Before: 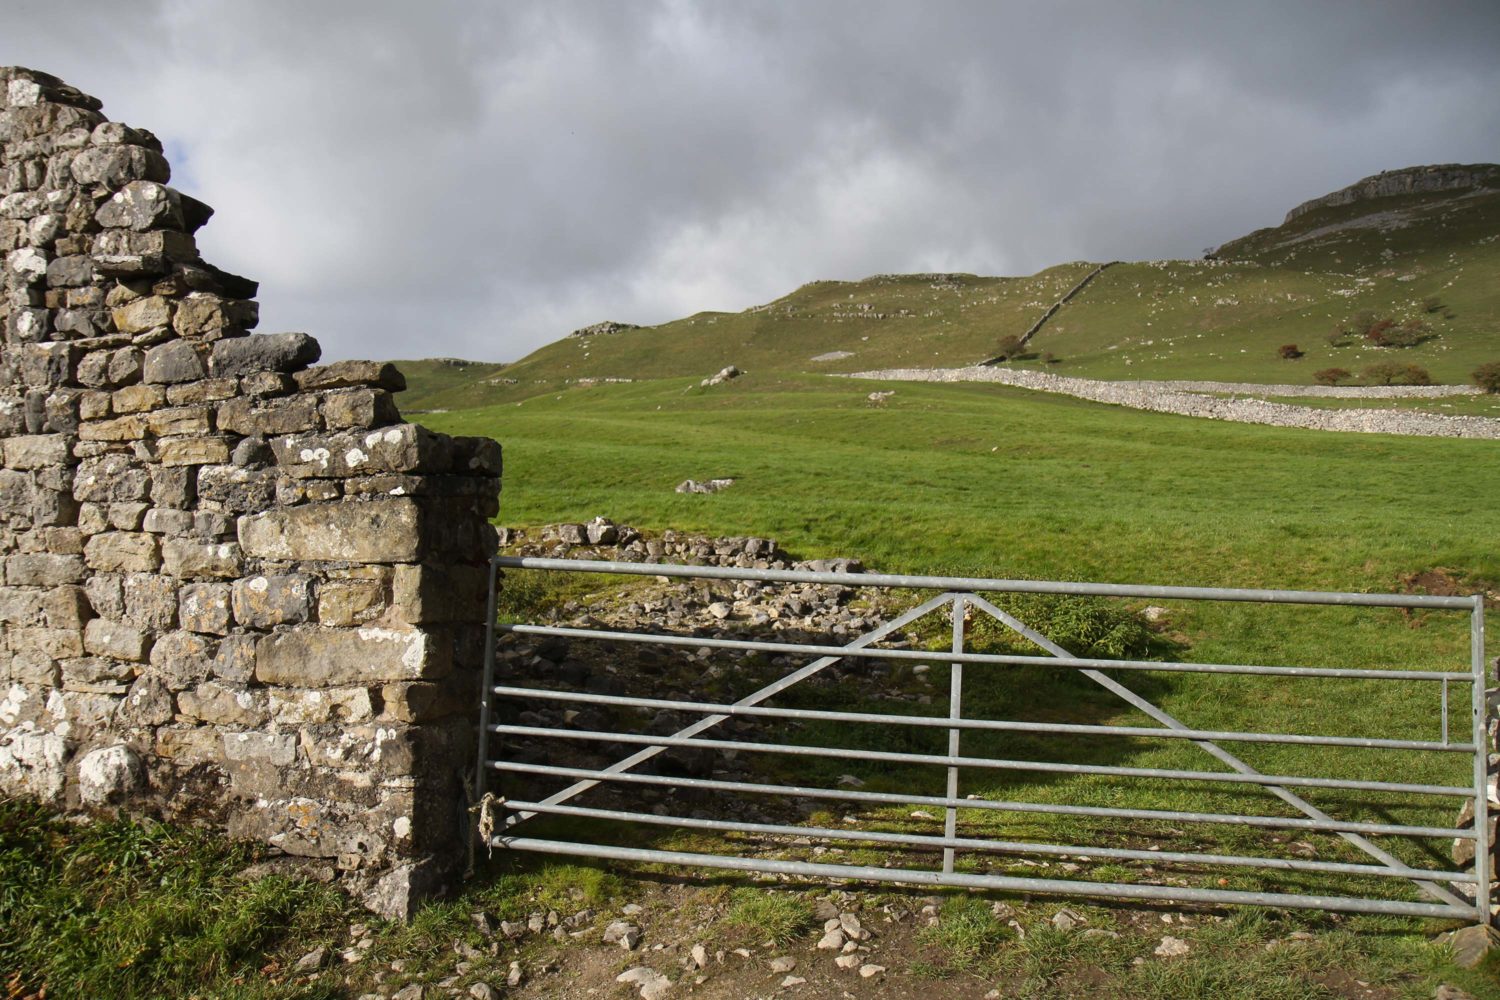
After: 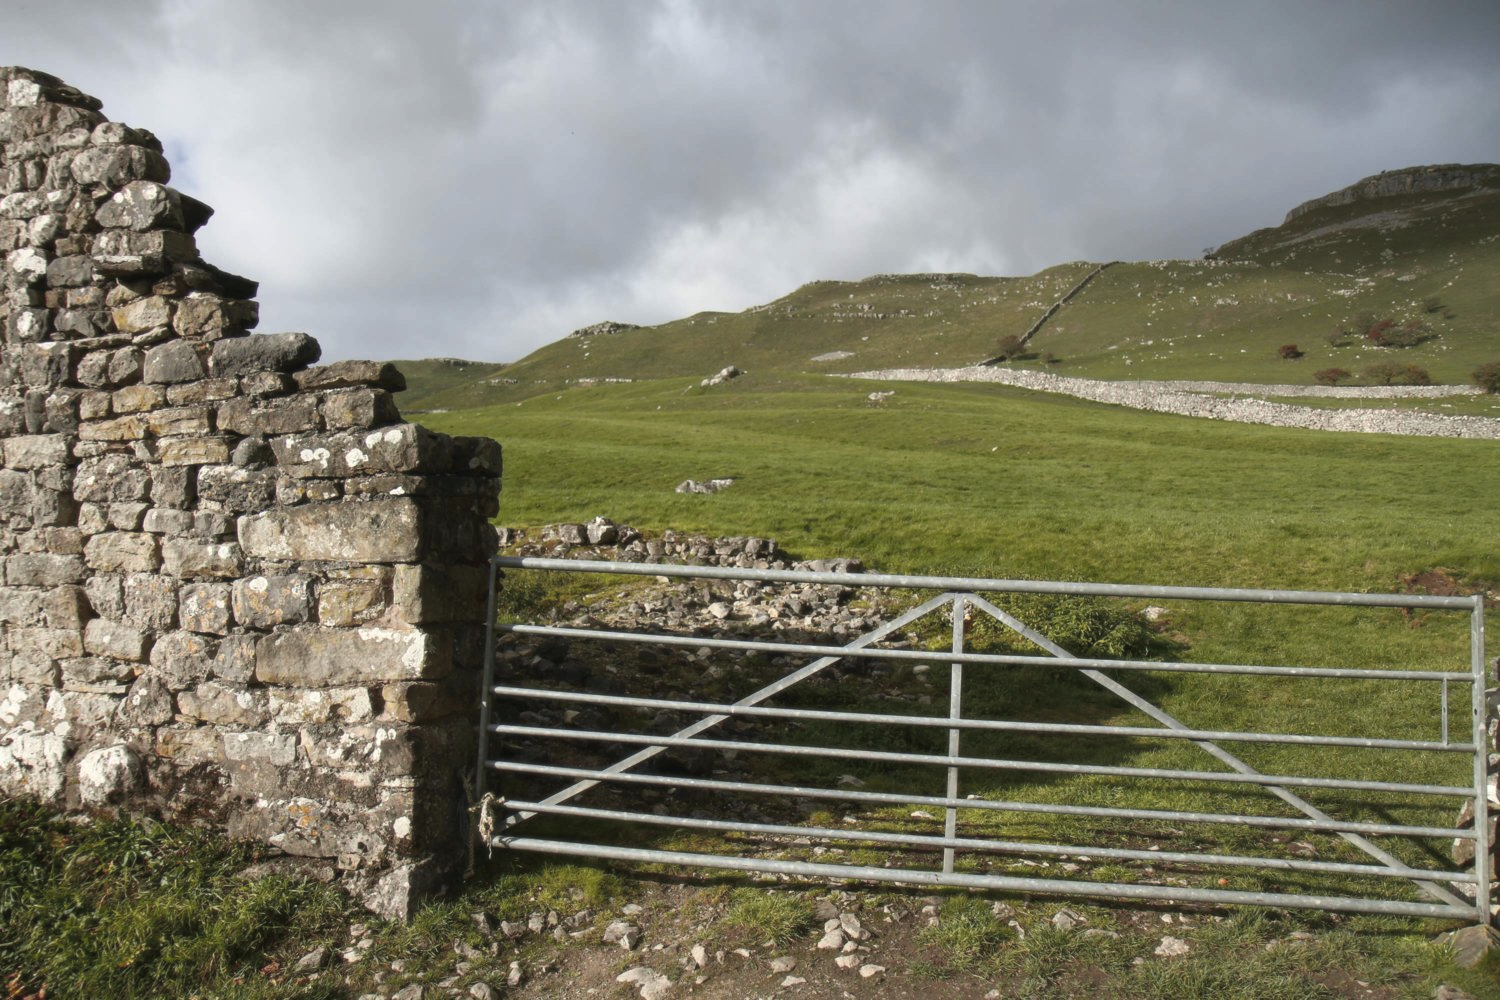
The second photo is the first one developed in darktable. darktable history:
exposure: exposure 0.081 EV, compensate highlight preservation false
tone curve: curves: ch0 [(0, 0.024) (0.119, 0.146) (0.474, 0.464) (0.718, 0.721) (0.817, 0.839) (1, 0.998)]; ch1 [(0, 0) (0.377, 0.416) (0.439, 0.451) (0.477, 0.477) (0.501, 0.497) (0.538, 0.544) (0.58, 0.602) (0.664, 0.676) (0.783, 0.804) (1, 1)]; ch2 [(0, 0) (0.38, 0.405) (0.463, 0.456) (0.498, 0.497) (0.524, 0.535) (0.578, 0.576) (0.648, 0.665) (1, 1)], color space Lab, independent channels, preserve colors none
soften: size 10%, saturation 50%, brightness 0.2 EV, mix 10%
color correction: saturation 0.8
